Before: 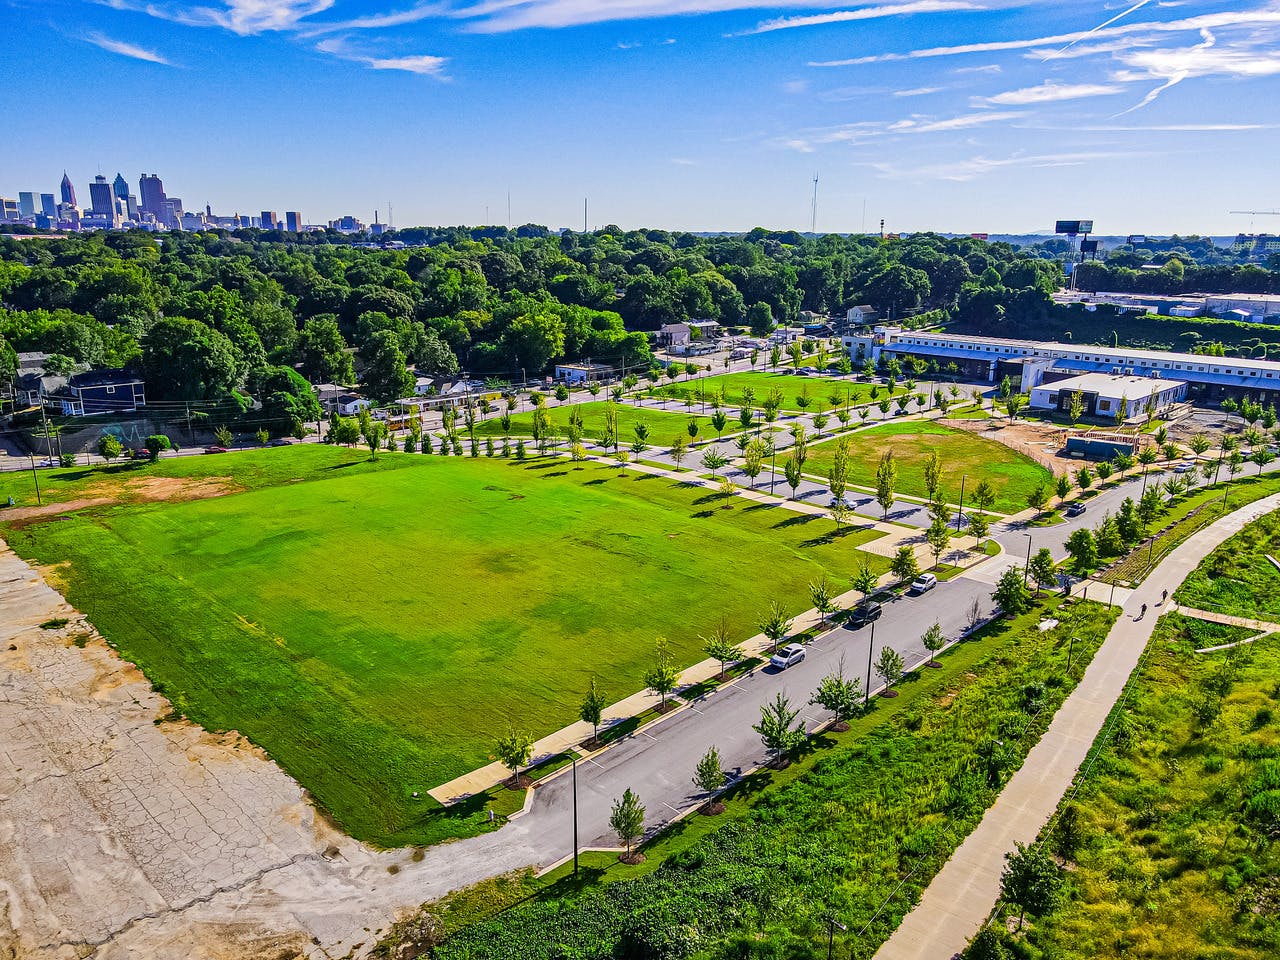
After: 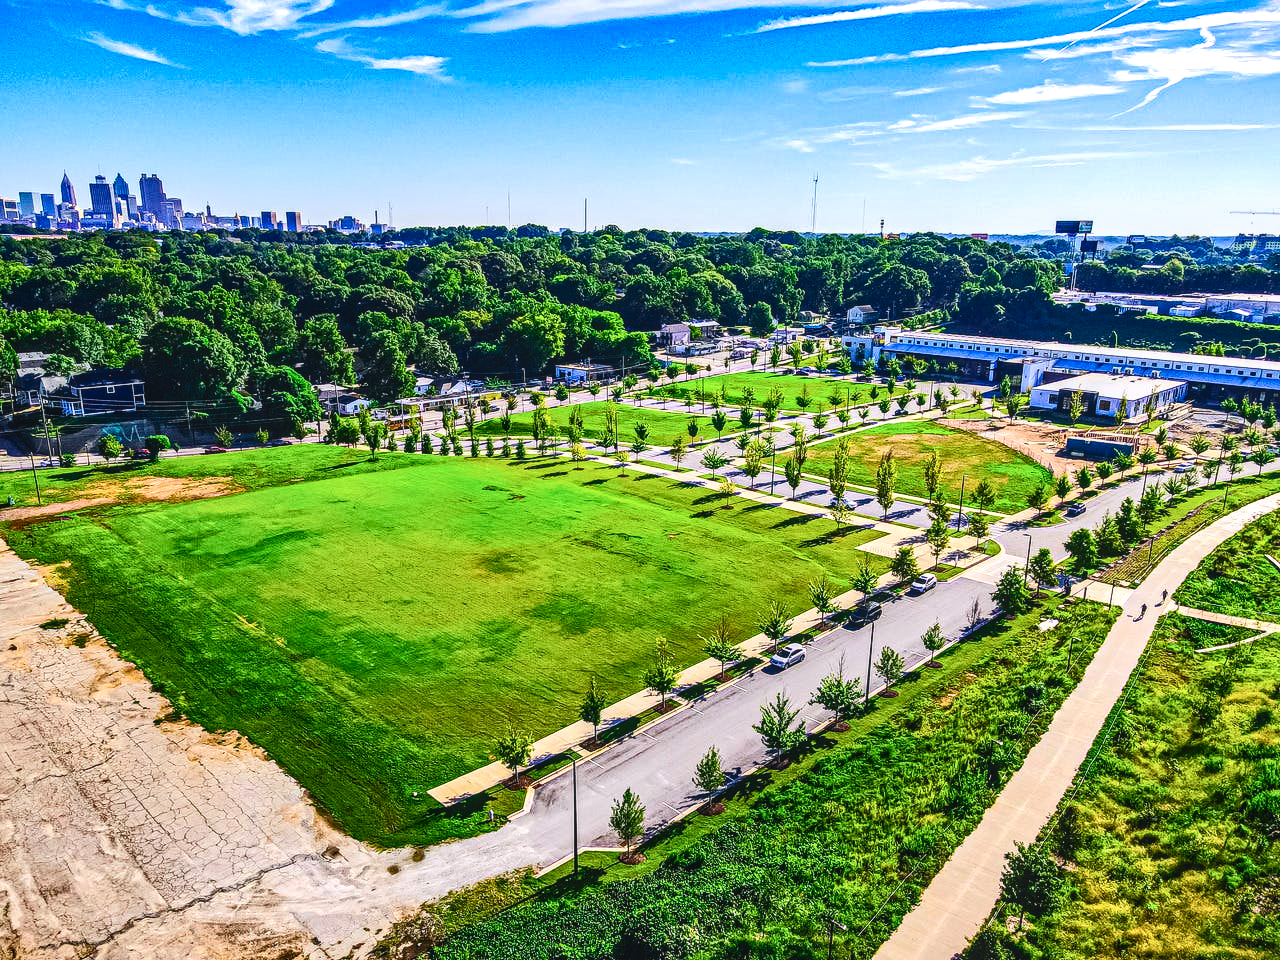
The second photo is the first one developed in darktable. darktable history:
tone curve: curves: ch0 [(0, 0.045) (0.155, 0.169) (0.46, 0.466) (0.751, 0.788) (1, 0.961)]; ch1 [(0, 0) (0.43, 0.408) (0.472, 0.469) (0.505, 0.503) (0.553, 0.563) (0.592, 0.581) (0.631, 0.625) (1, 1)]; ch2 [(0, 0) (0.505, 0.495) (0.55, 0.557) (0.583, 0.573) (1, 1)], color space Lab, independent channels, preserve colors none
color balance rgb: perceptual saturation grading › global saturation 20%, perceptual saturation grading › highlights -25%, perceptual saturation grading › shadows 25%
shadows and highlights: low approximation 0.01, soften with gaussian
tone equalizer: -8 EV -0.75 EV, -7 EV -0.7 EV, -6 EV -0.6 EV, -5 EV -0.4 EV, -3 EV 0.4 EV, -2 EV 0.6 EV, -1 EV 0.7 EV, +0 EV 0.75 EV, edges refinement/feathering 500, mask exposure compensation -1.57 EV, preserve details no
local contrast: on, module defaults
